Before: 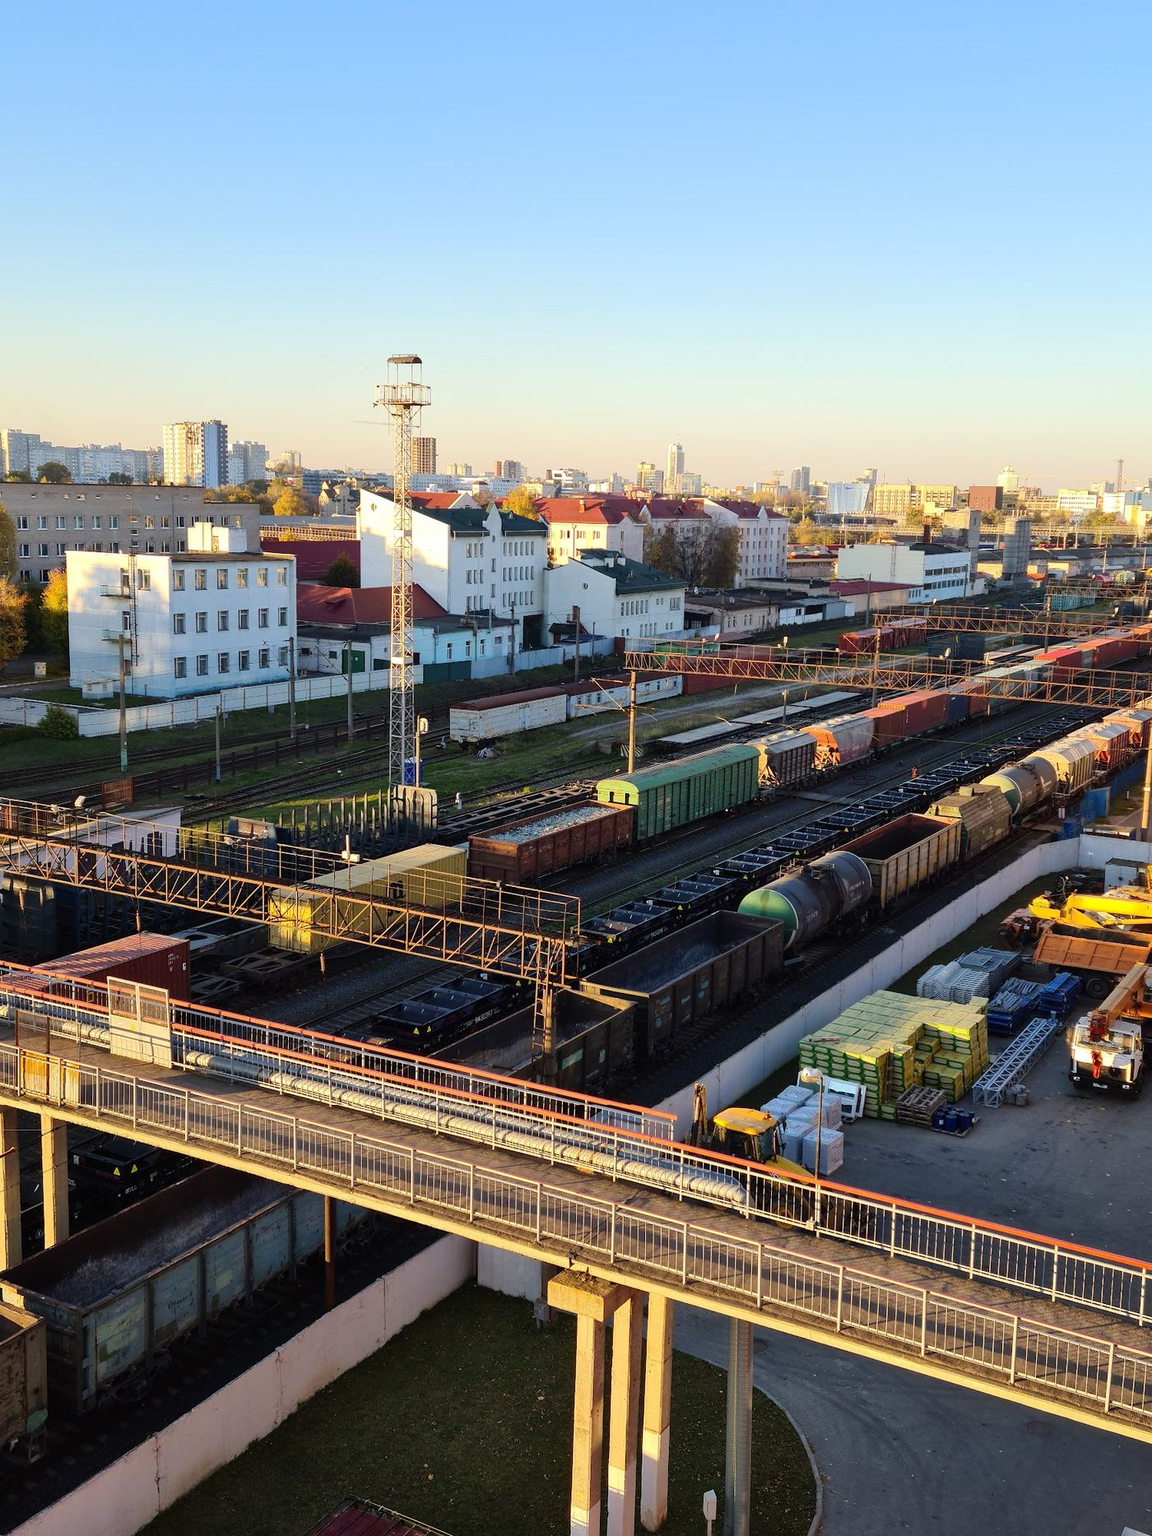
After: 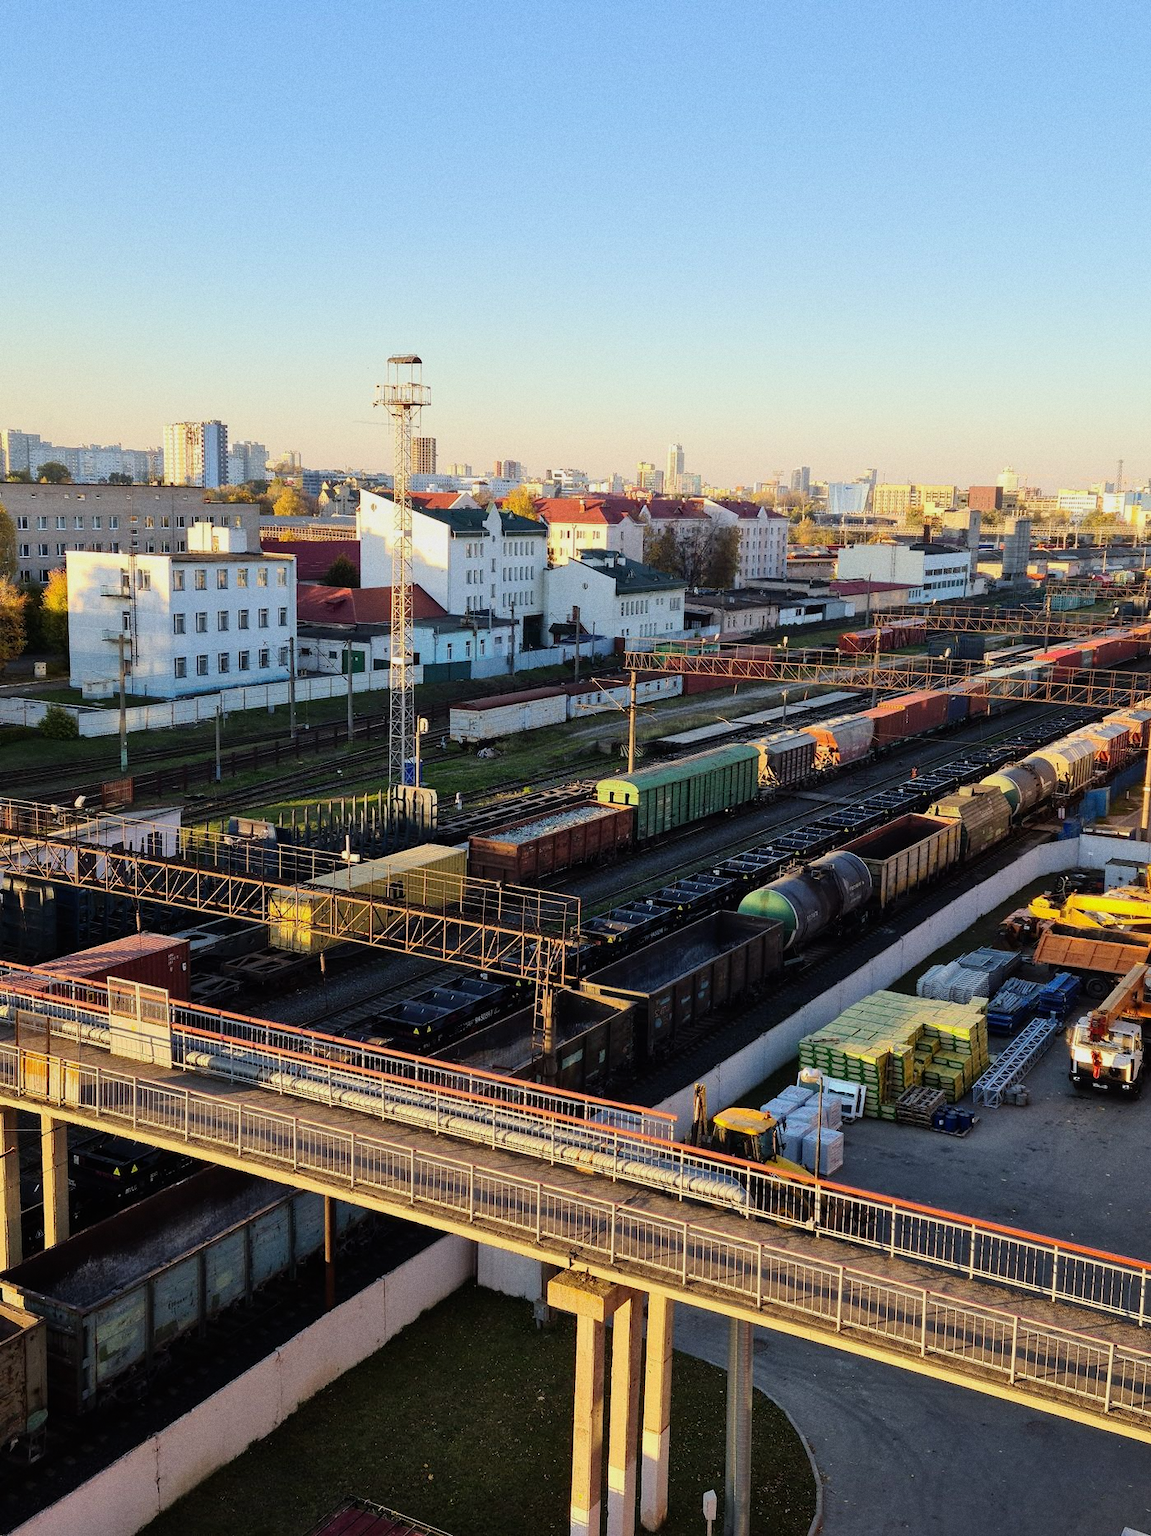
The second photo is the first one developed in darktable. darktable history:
white balance: emerald 1
filmic rgb: black relative exposure -11.35 EV, white relative exposure 3.22 EV, hardness 6.76, color science v6 (2022)
grain: on, module defaults
